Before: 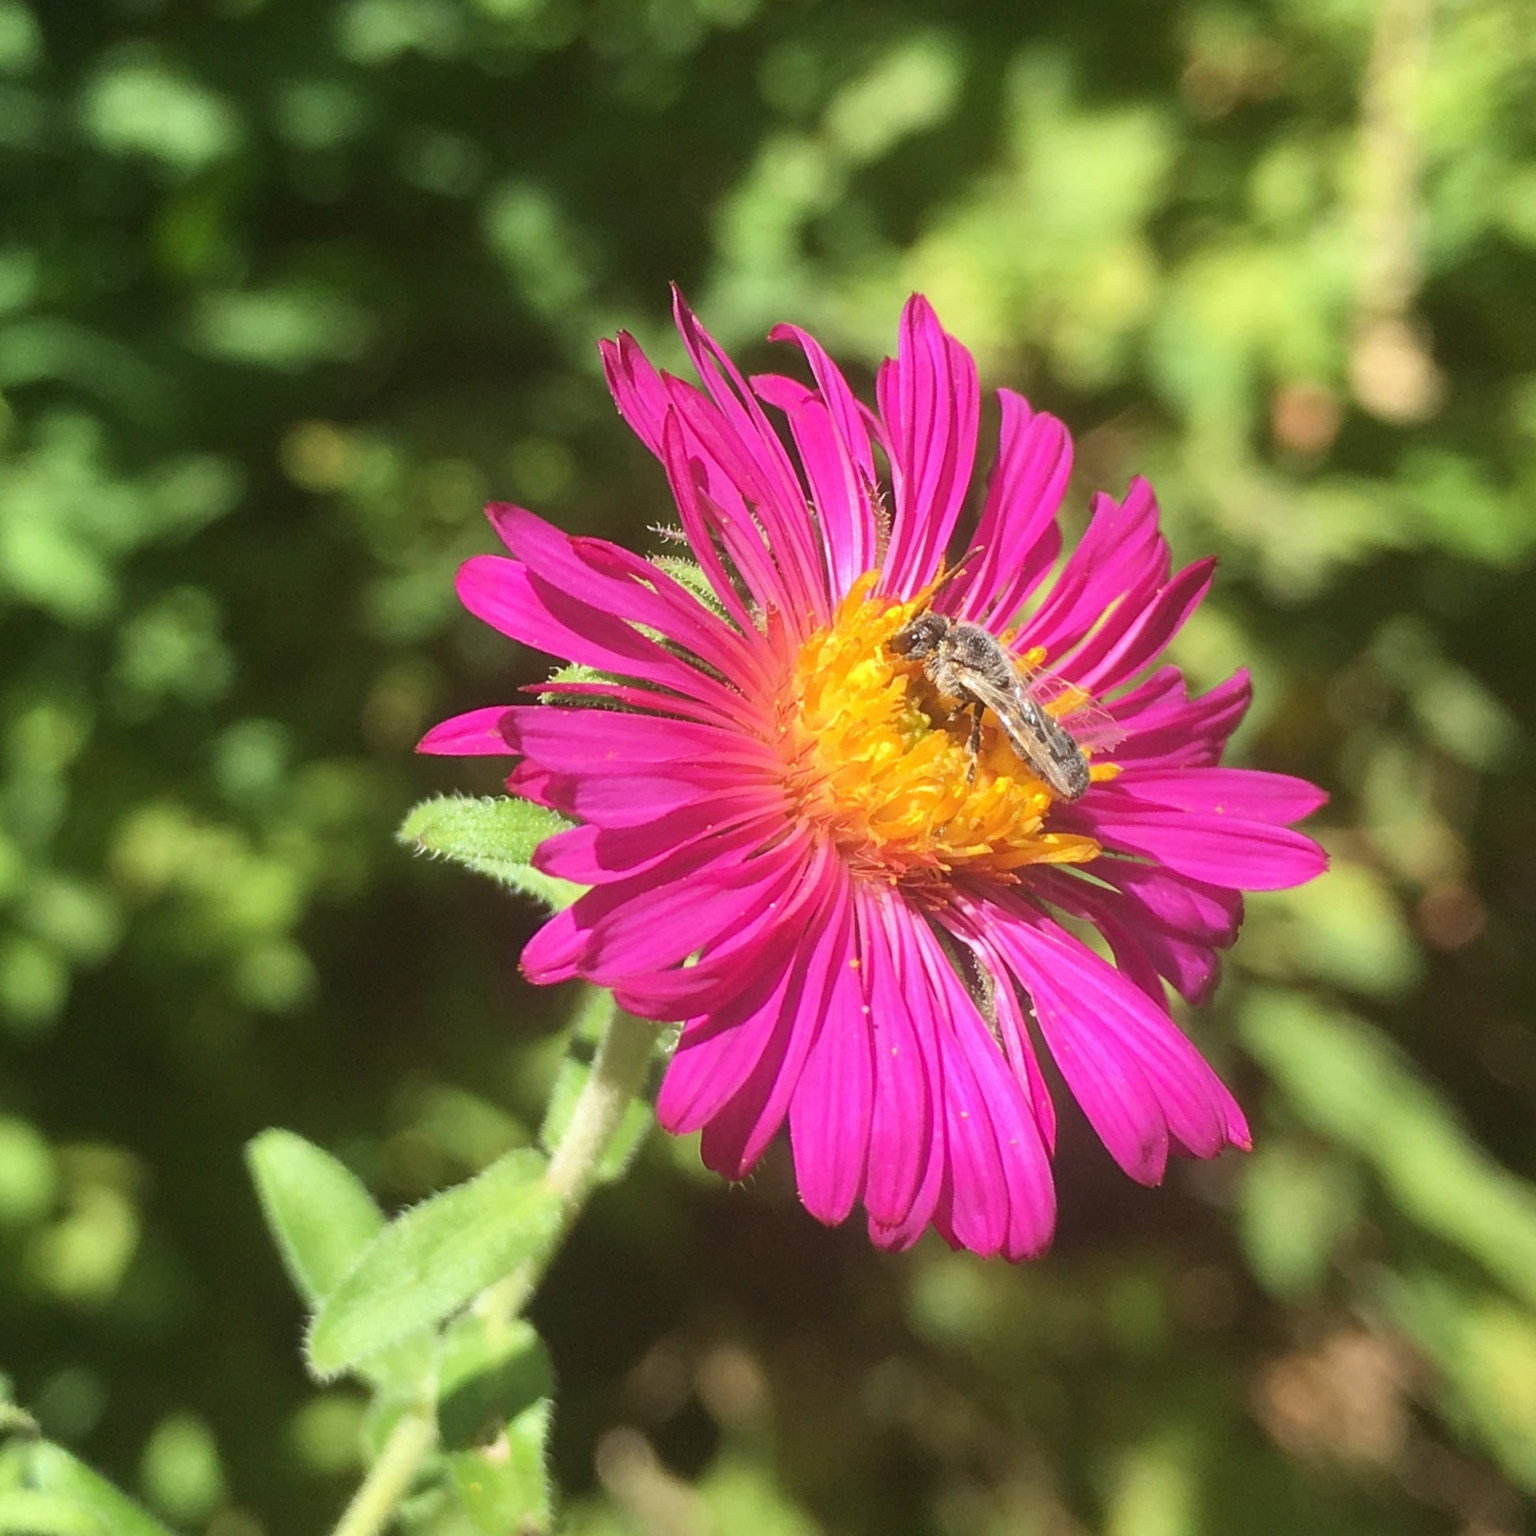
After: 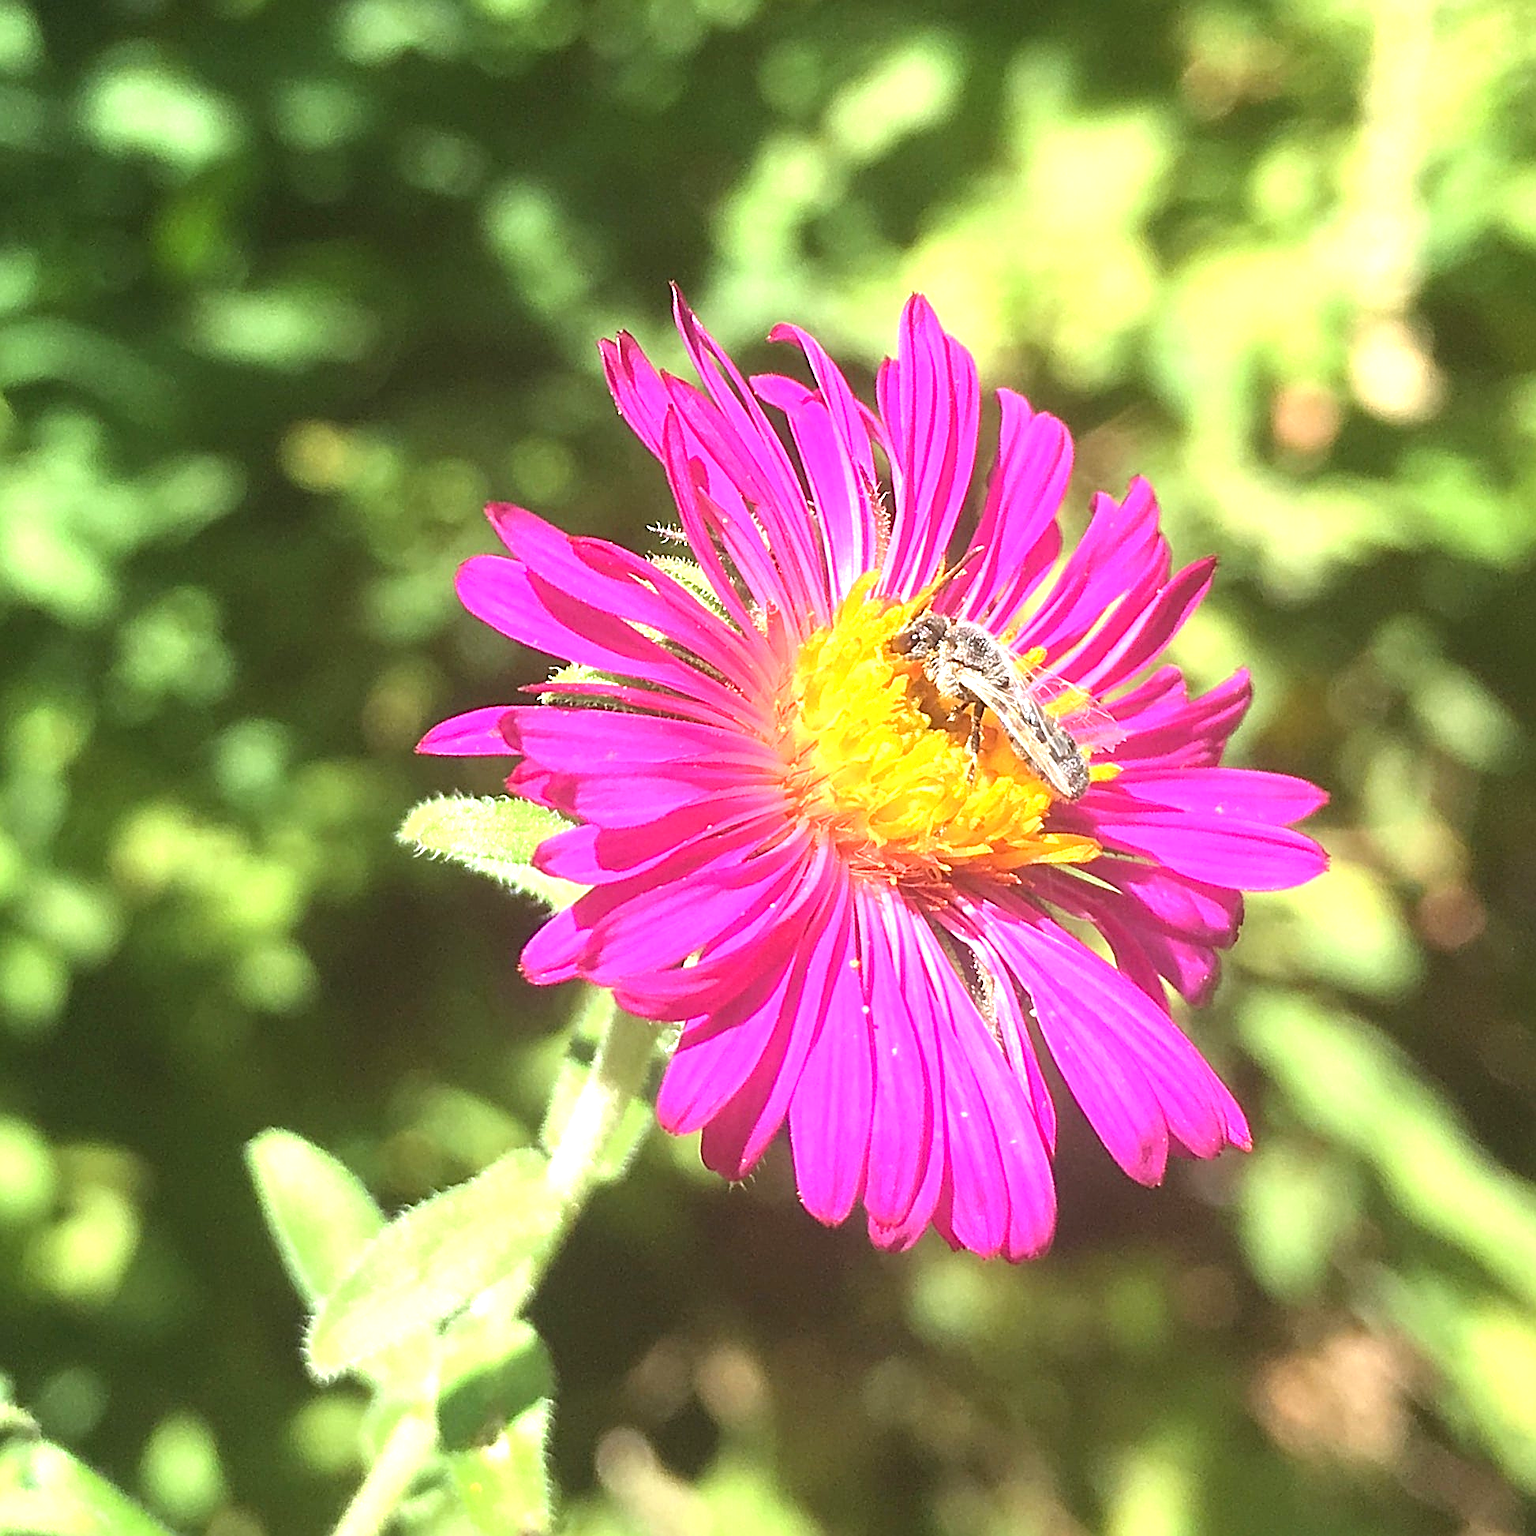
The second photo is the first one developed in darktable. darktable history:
white balance: red 0.983, blue 1.036
sharpen: amount 0.901
exposure: black level correction 0, exposure 1.125 EV, compensate exposure bias true, compensate highlight preservation false
